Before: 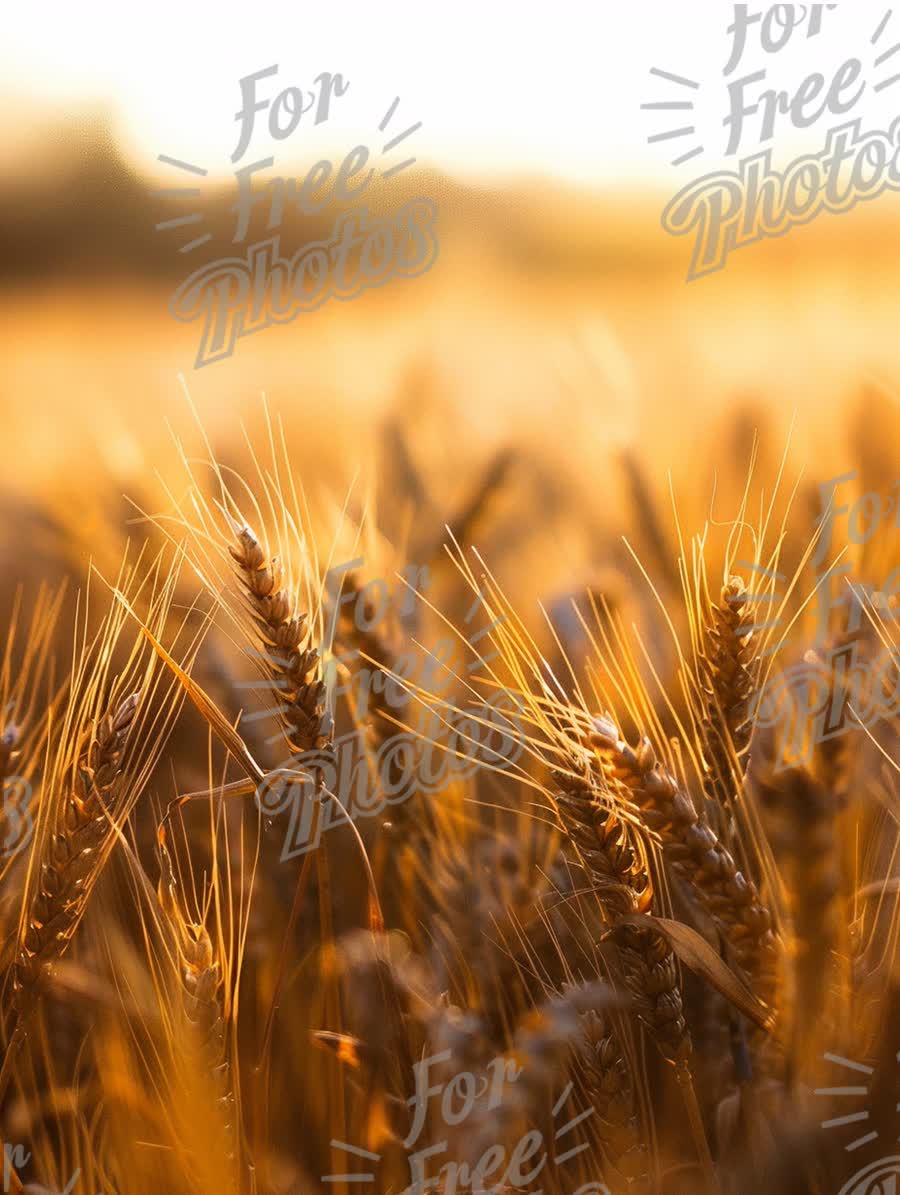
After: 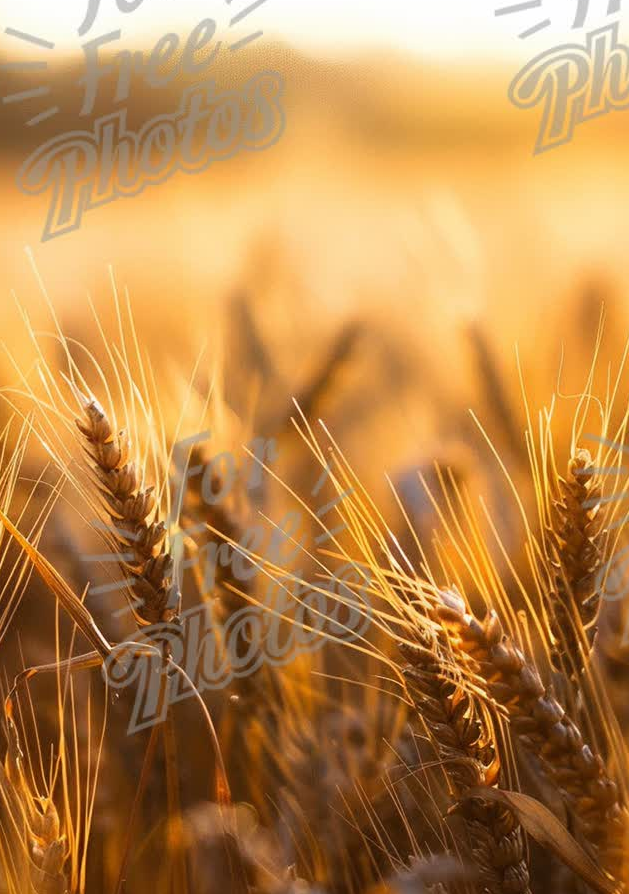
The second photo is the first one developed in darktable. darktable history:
crop and rotate: left 17.027%, top 10.7%, right 13.047%, bottom 14.426%
